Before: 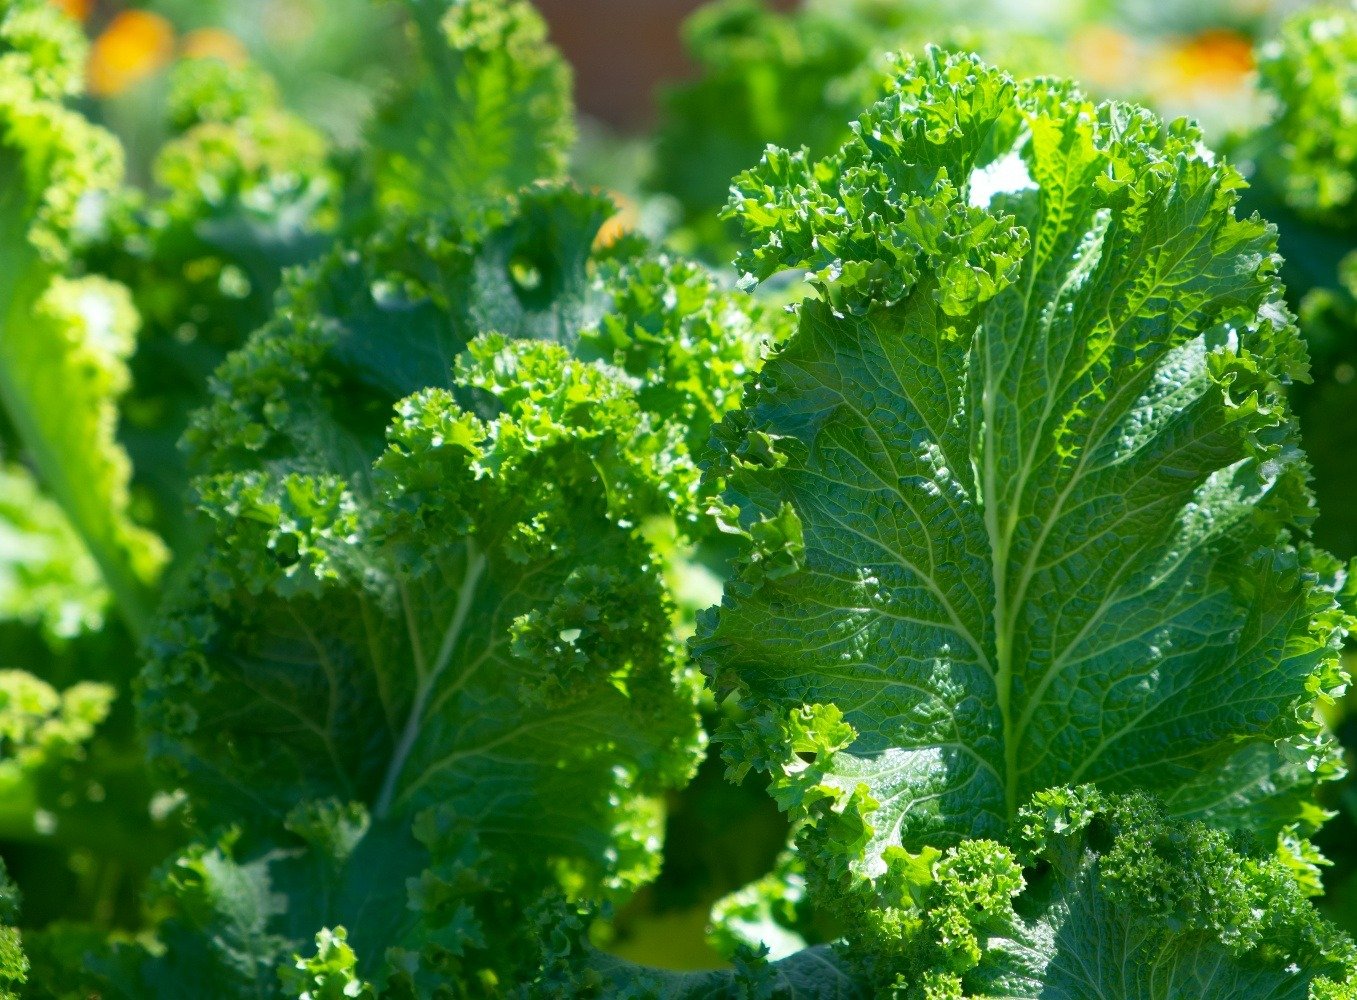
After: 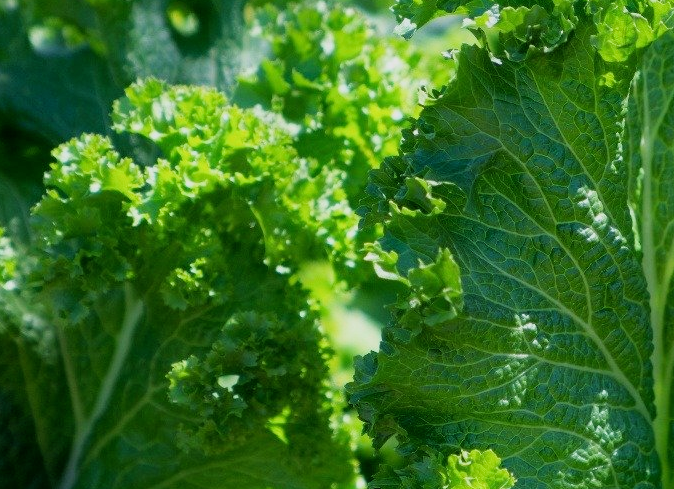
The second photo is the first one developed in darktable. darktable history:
crop: left 25.258%, top 25.487%, right 25.01%, bottom 25.576%
filmic rgb: black relative exposure -8.04 EV, white relative exposure 4.04 EV, threshold 5.97 EV, hardness 4.2, latitude 49.28%, contrast 1.101, iterations of high-quality reconstruction 0, enable highlight reconstruction true
